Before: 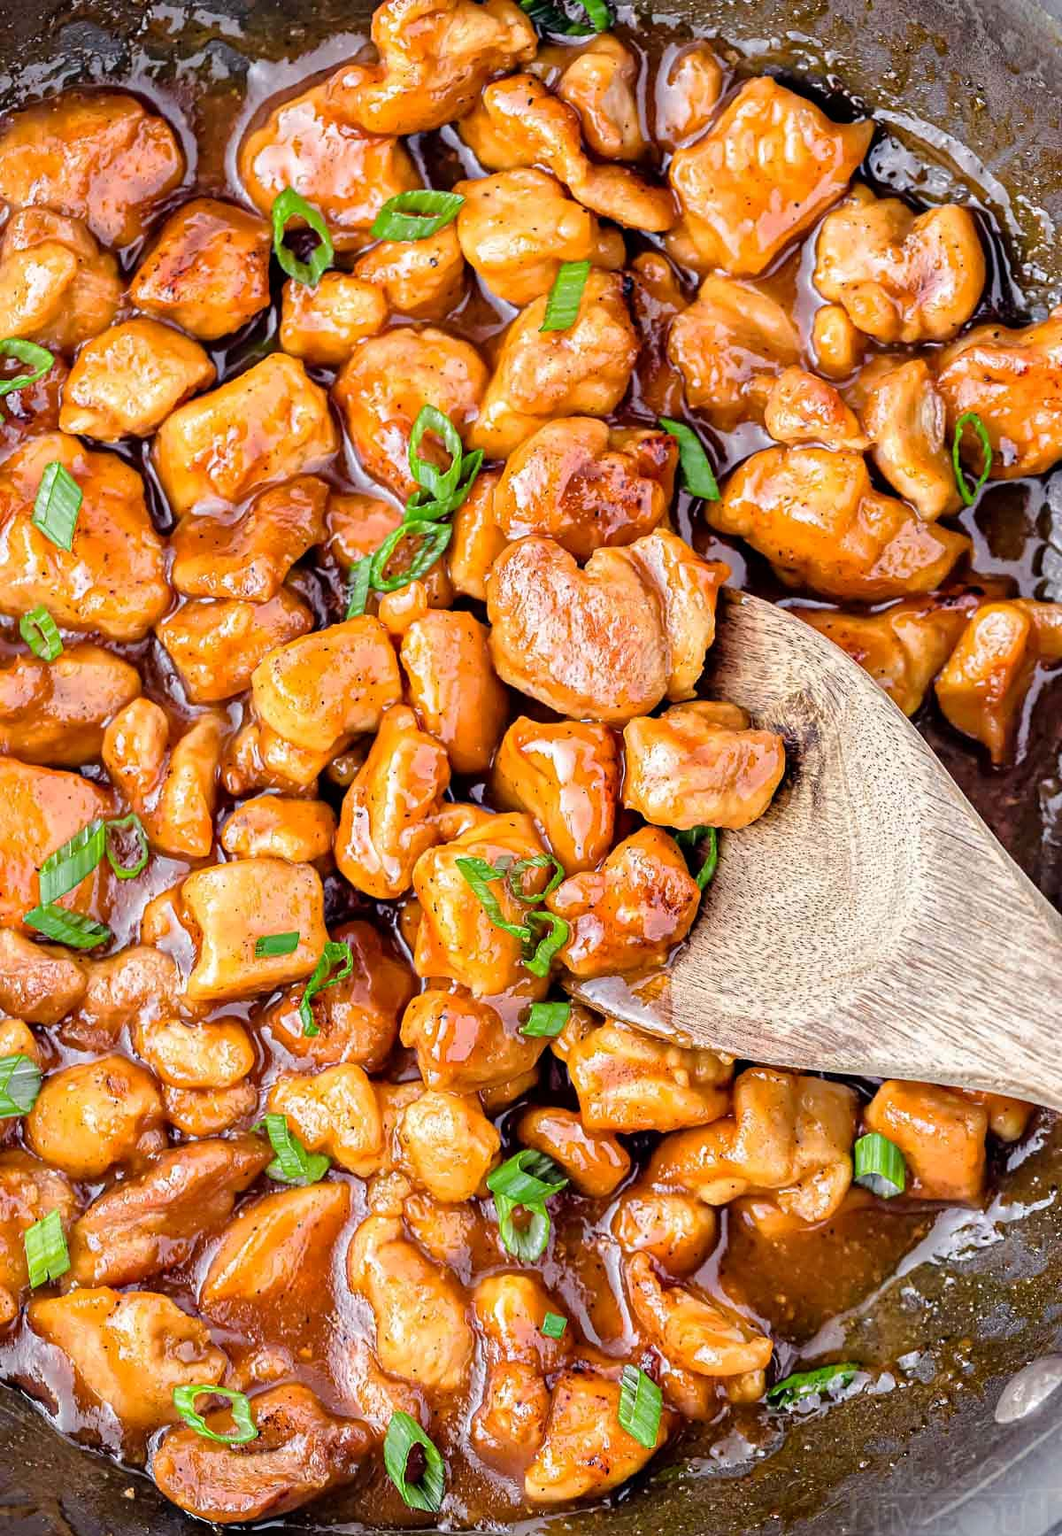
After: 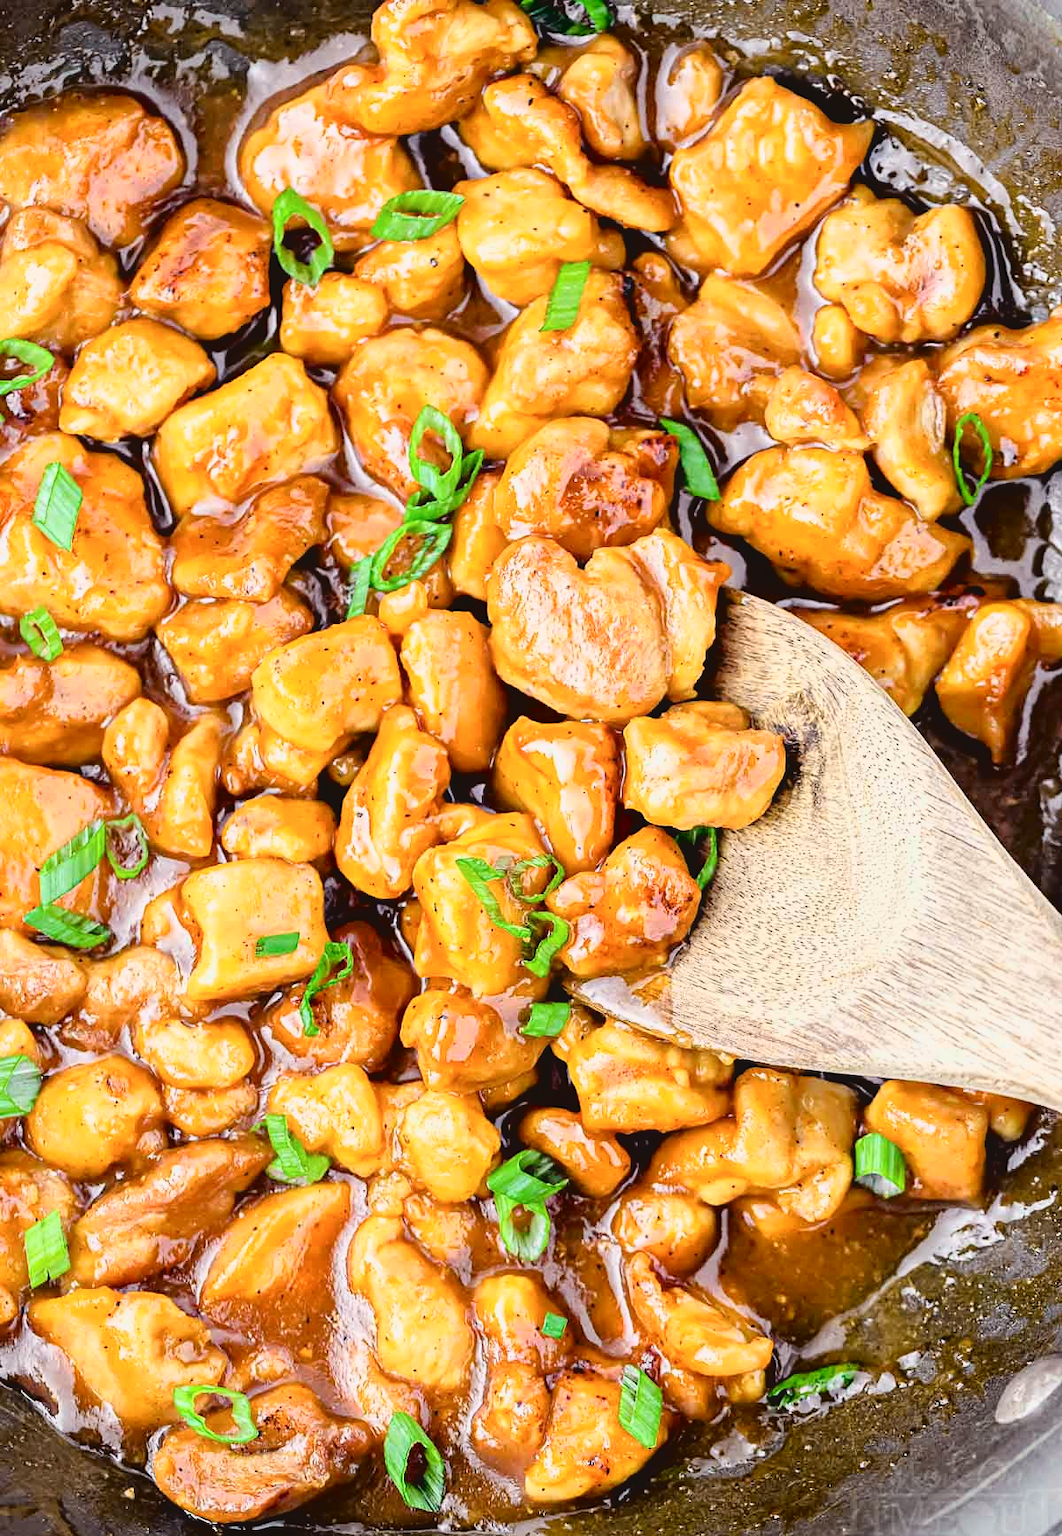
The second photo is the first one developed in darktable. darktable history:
white balance: red 0.978, blue 0.999
tone curve: curves: ch0 [(0, 0.049) (0.113, 0.084) (0.285, 0.301) (0.673, 0.796) (0.845, 0.932) (0.994, 0.971)]; ch1 [(0, 0) (0.456, 0.424) (0.498, 0.5) (0.57, 0.557) (0.631, 0.635) (1, 1)]; ch2 [(0, 0) (0.395, 0.398) (0.44, 0.456) (0.502, 0.507) (0.55, 0.559) (0.67, 0.702) (1, 1)], color space Lab, independent channels, preserve colors none
contrast equalizer: octaves 7, y [[0.6 ×6], [0.55 ×6], [0 ×6], [0 ×6], [0 ×6]], mix -0.3
